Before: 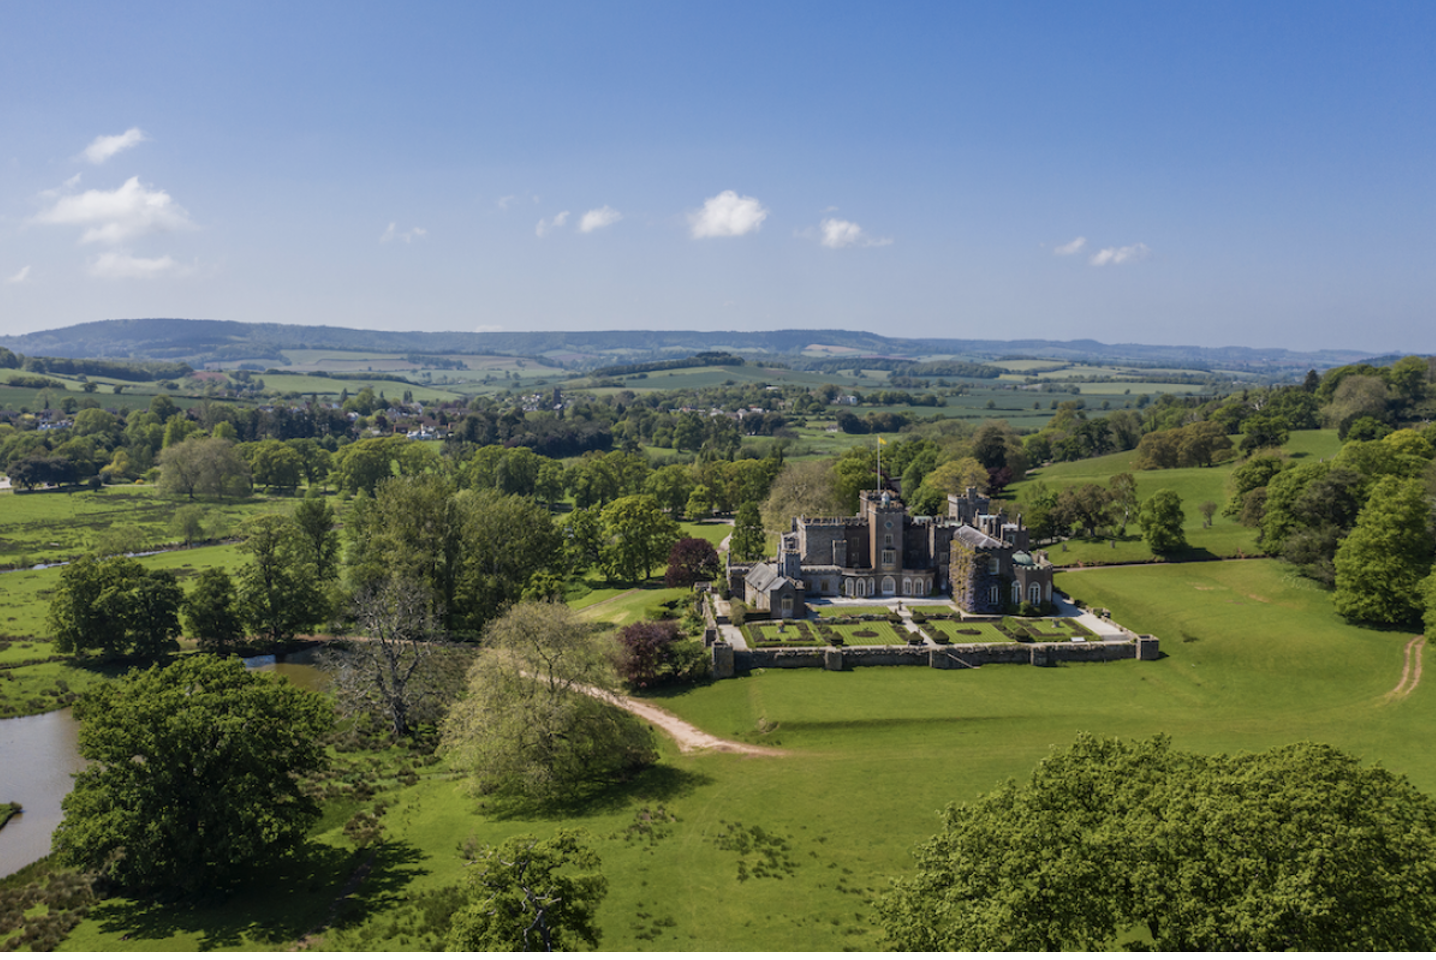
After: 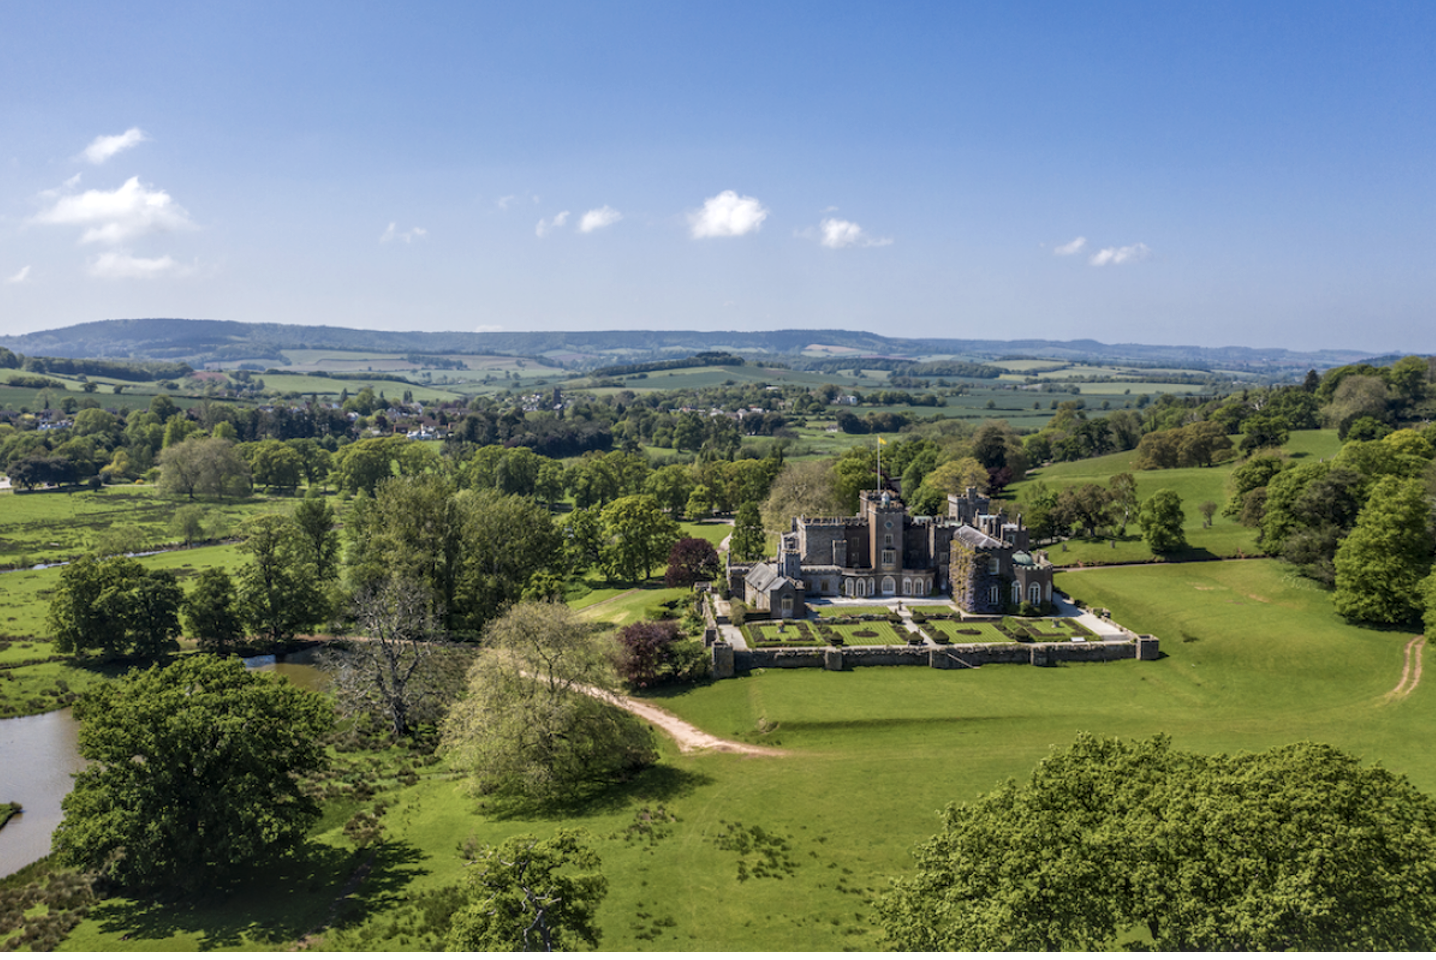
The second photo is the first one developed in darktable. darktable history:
exposure: exposure 0.2 EV, compensate highlight preservation false
local contrast: on, module defaults
